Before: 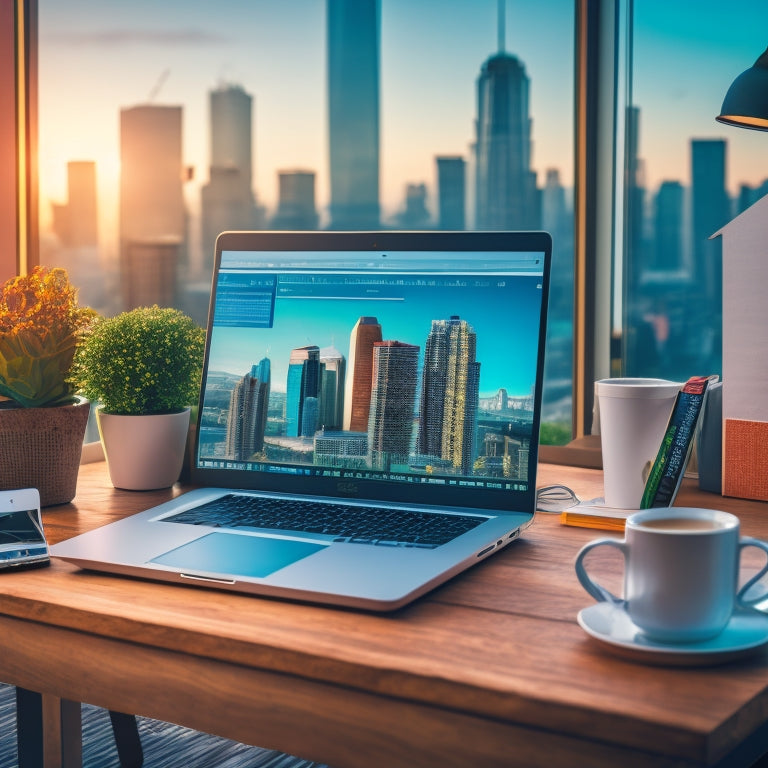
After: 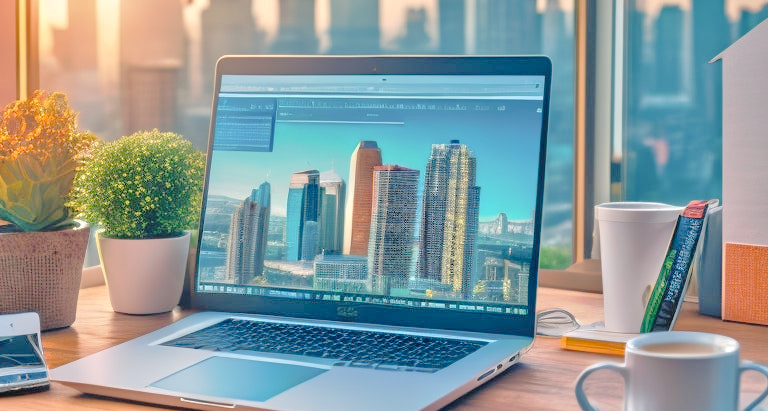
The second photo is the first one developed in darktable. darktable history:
tone equalizer: -7 EV 0.15 EV, -6 EV 0.6 EV, -5 EV 1.15 EV, -4 EV 1.33 EV, -3 EV 1.15 EV, -2 EV 0.6 EV, -1 EV 0.15 EV, mask exposure compensation -0.5 EV
tone curve: curves: ch0 [(0, 0) (0.003, 0.004) (0.011, 0.01) (0.025, 0.025) (0.044, 0.042) (0.069, 0.064) (0.1, 0.093) (0.136, 0.13) (0.177, 0.182) (0.224, 0.241) (0.277, 0.322) (0.335, 0.409) (0.399, 0.482) (0.468, 0.551) (0.543, 0.606) (0.623, 0.672) (0.709, 0.73) (0.801, 0.81) (0.898, 0.885) (1, 1)], preserve colors none
crop and rotate: top 23.043%, bottom 23.437%
